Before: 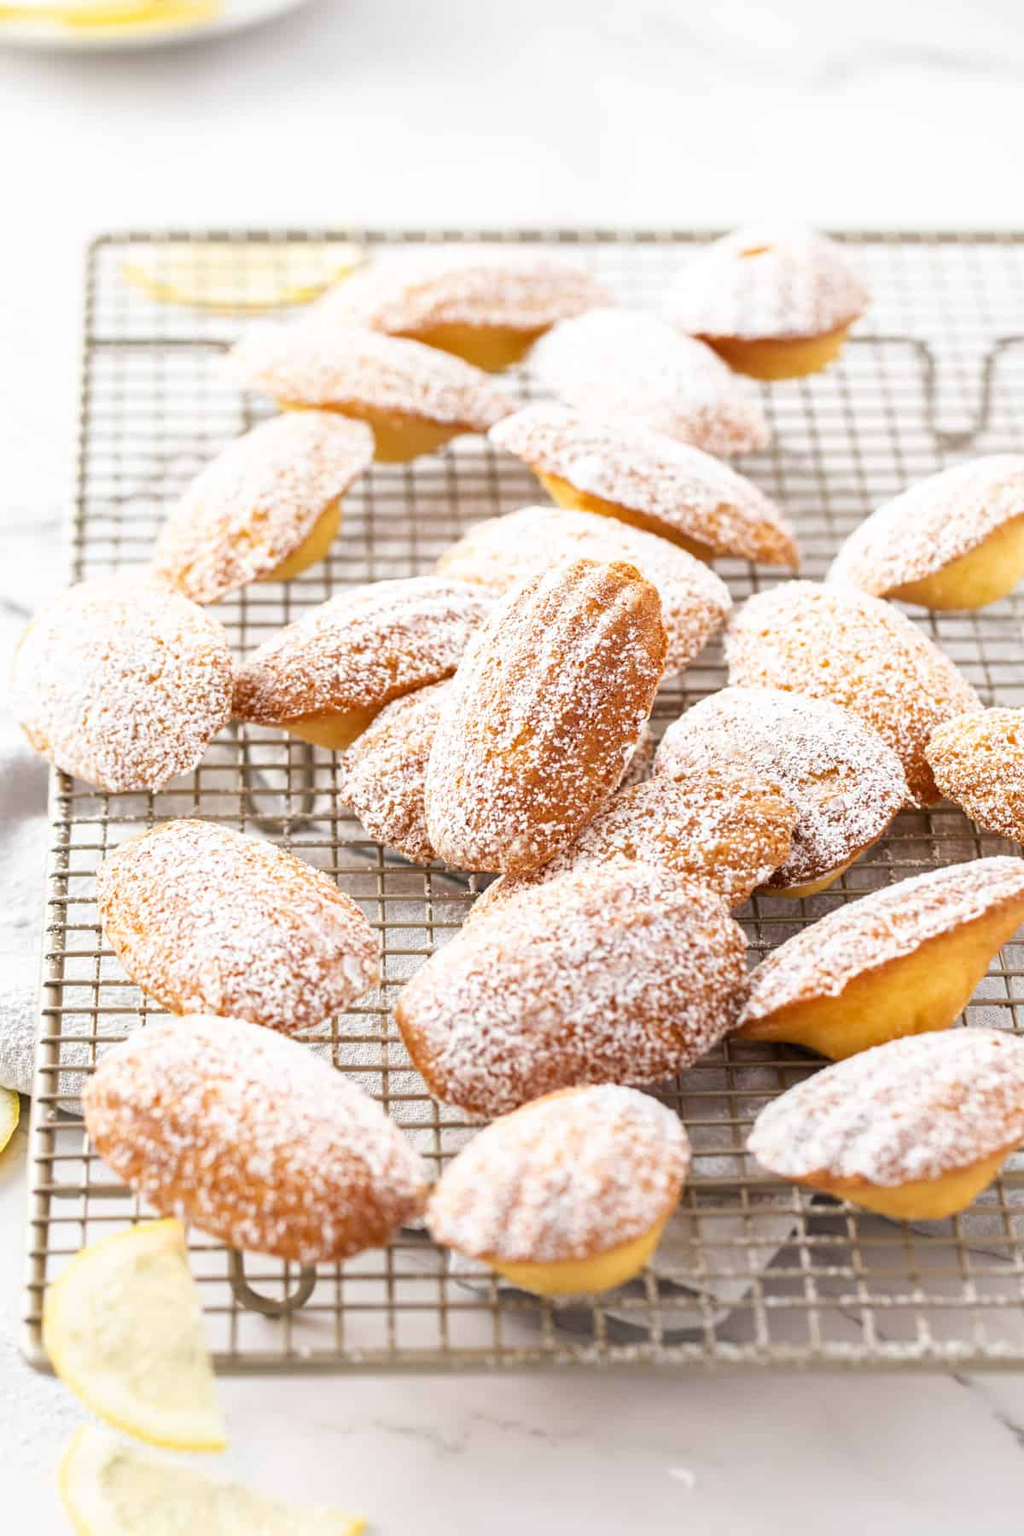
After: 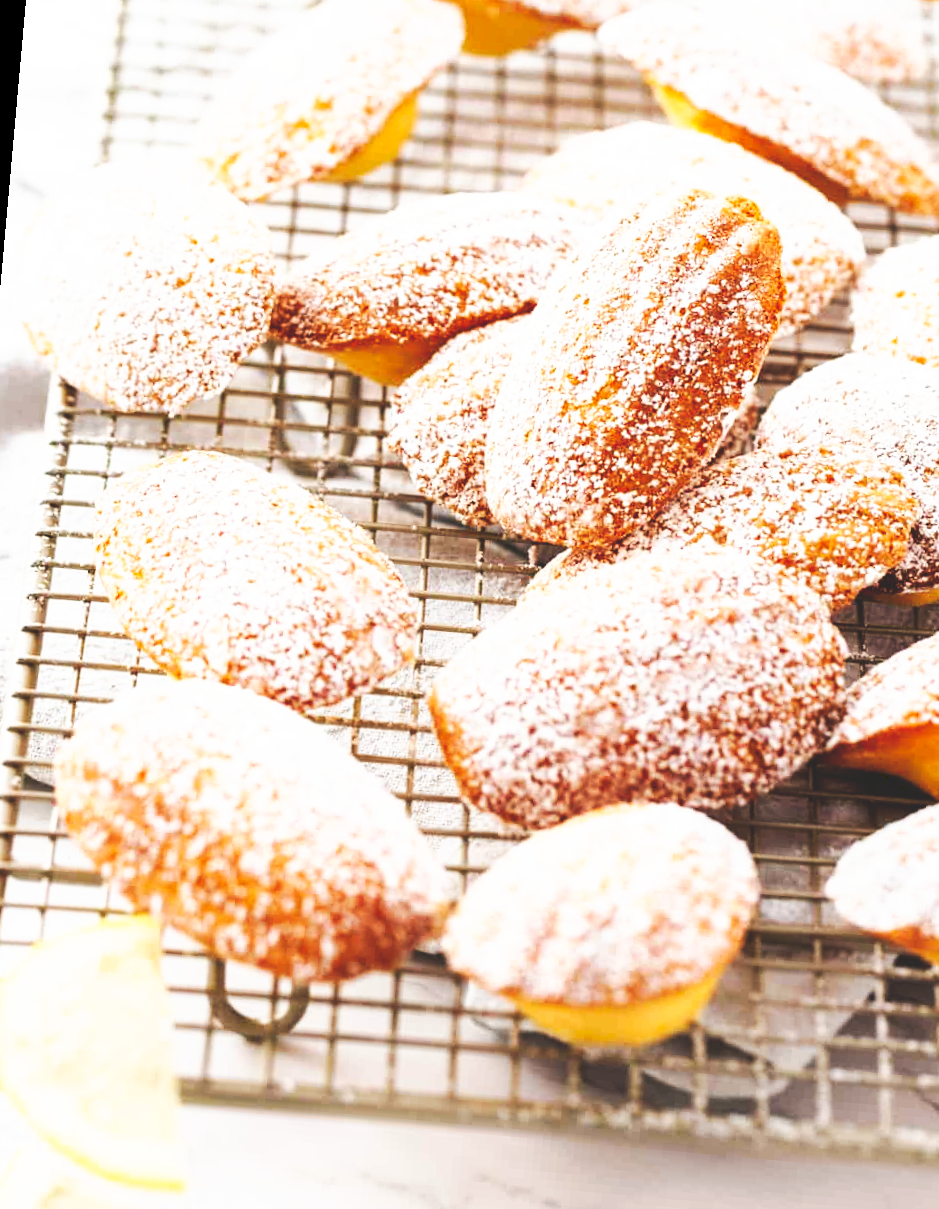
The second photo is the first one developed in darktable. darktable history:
crop: left 6.488%, top 27.668%, right 24.183%, bottom 8.656%
rotate and perspective: rotation 5.12°, automatic cropping off
tone curve: curves: ch0 [(0, 0) (0.003, 0.156) (0.011, 0.156) (0.025, 0.161) (0.044, 0.161) (0.069, 0.161) (0.1, 0.166) (0.136, 0.168) (0.177, 0.179) (0.224, 0.202) (0.277, 0.241) (0.335, 0.296) (0.399, 0.378) (0.468, 0.484) (0.543, 0.604) (0.623, 0.728) (0.709, 0.822) (0.801, 0.918) (0.898, 0.98) (1, 1)], preserve colors none
